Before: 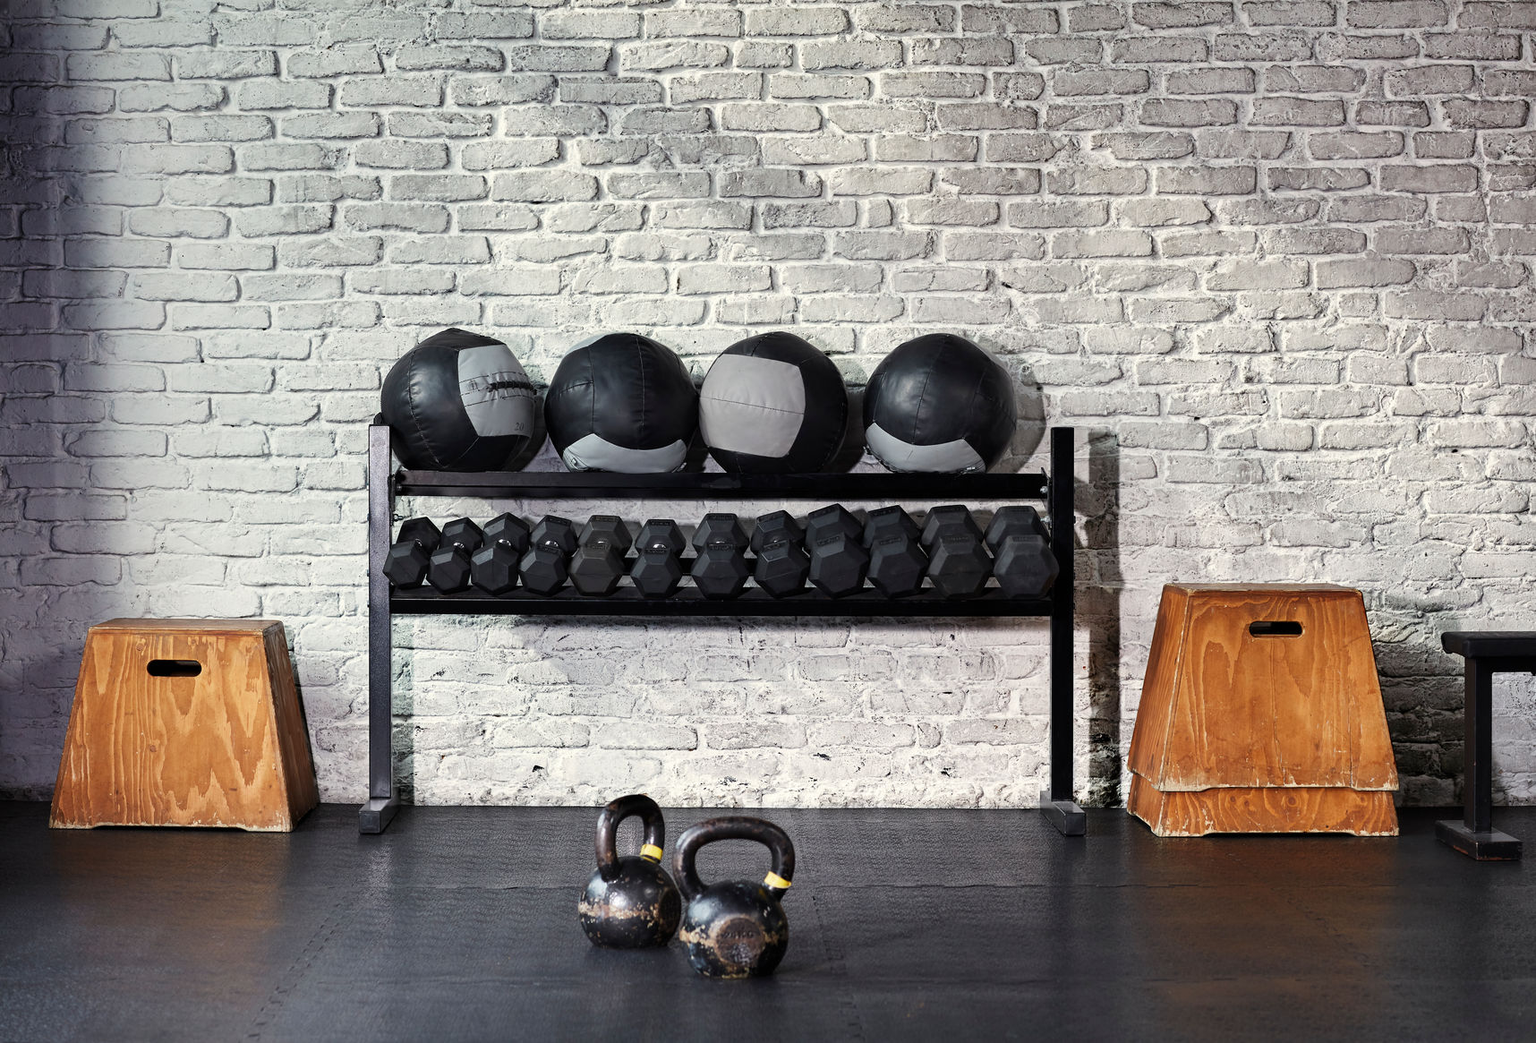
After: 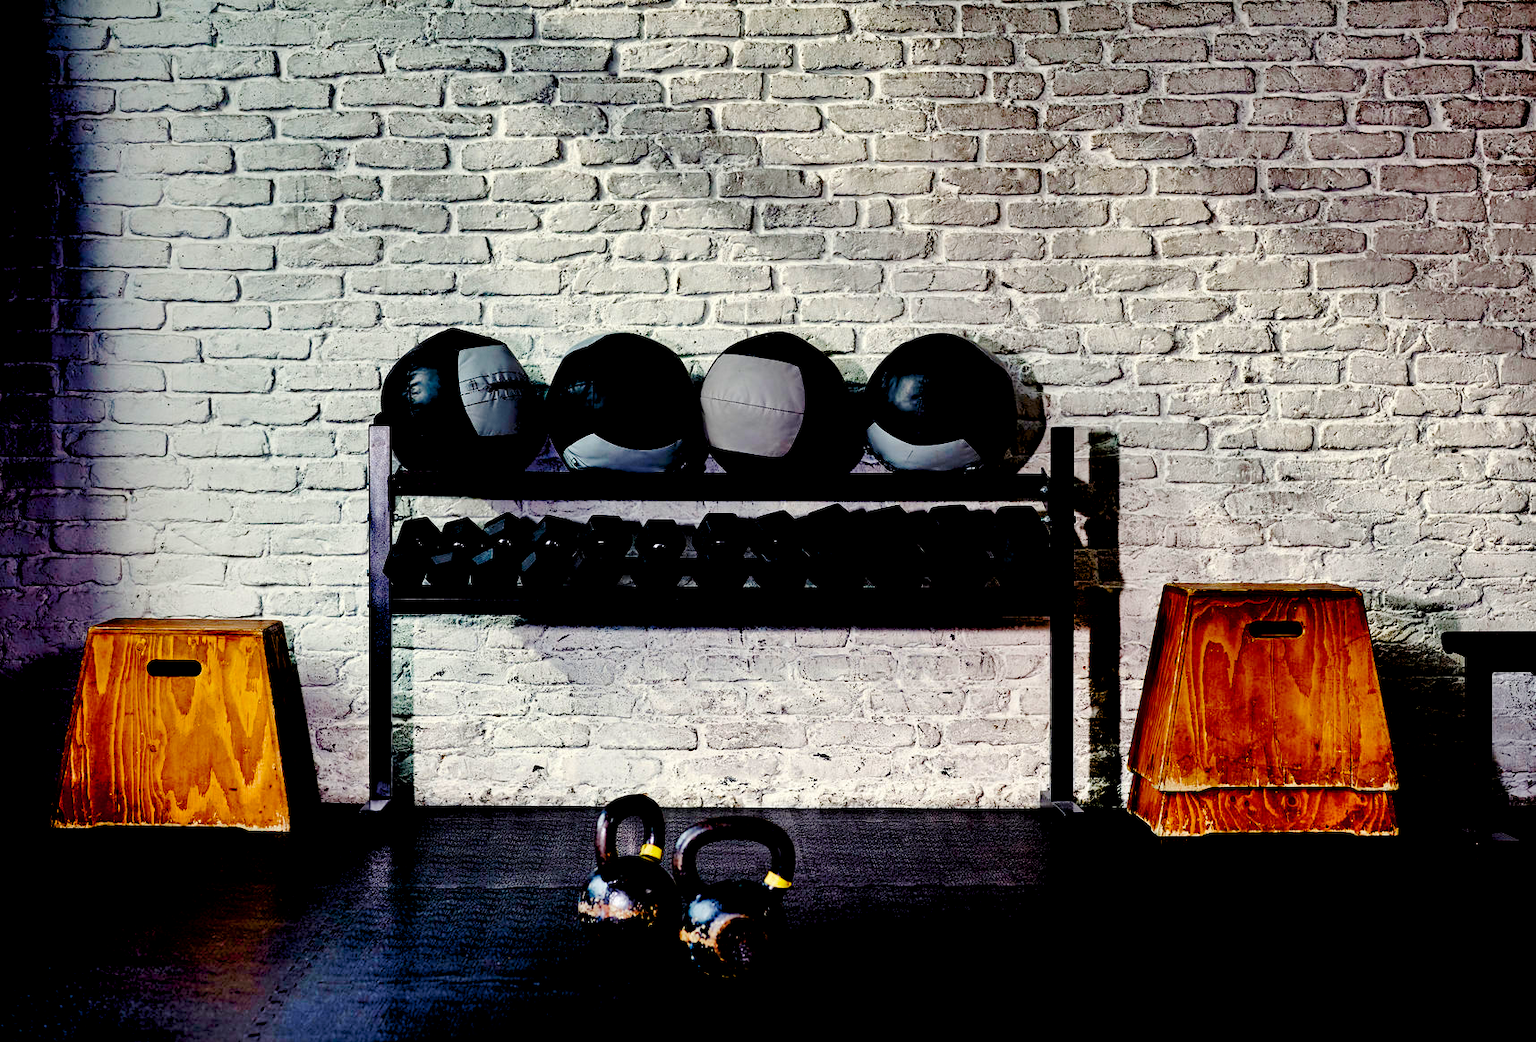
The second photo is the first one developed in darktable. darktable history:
levels: mode automatic, levels [0, 0.492, 0.984]
color balance rgb: linear chroma grading › global chroma 14.671%, perceptual saturation grading › global saturation 20%, perceptual saturation grading › highlights -25.814%, perceptual saturation grading › shadows 49.935%, global vibrance 20%
shadows and highlights: shadows 34.26, highlights -34.85, soften with gaussian
base curve: curves: ch0 [(0, 0) (0.073, 0.04) (0.157, 0.139) (0.492, 0.492) (0.758, 0.758) (1, 1)], preserve colors none
exposure: black level correction 0.099, exposure -0.091 EV, compensate highlight preservation false
